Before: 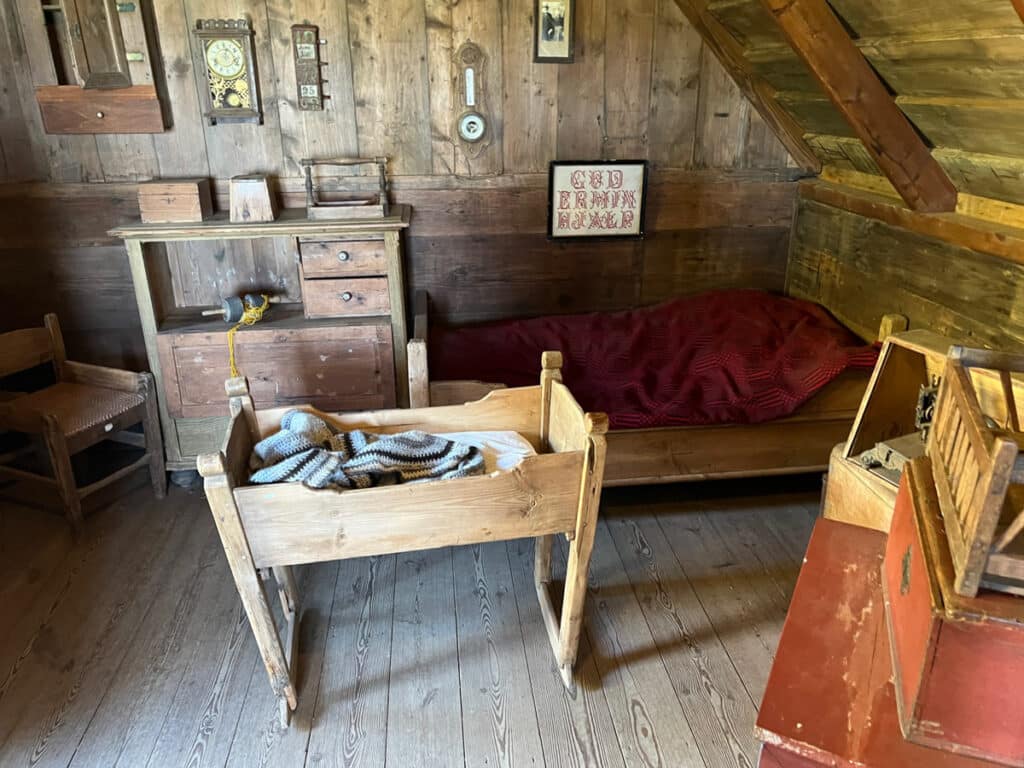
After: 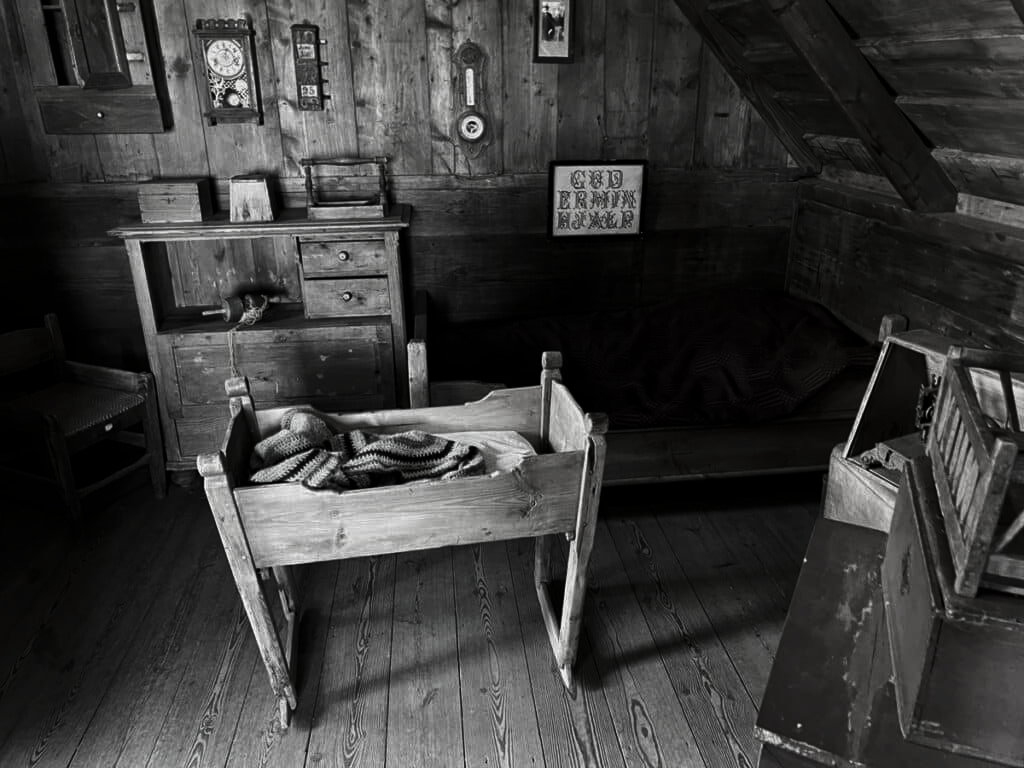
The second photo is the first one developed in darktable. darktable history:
contrast brightness saturation: contrast -0.036, brightness -0.598, saturation -0.984
